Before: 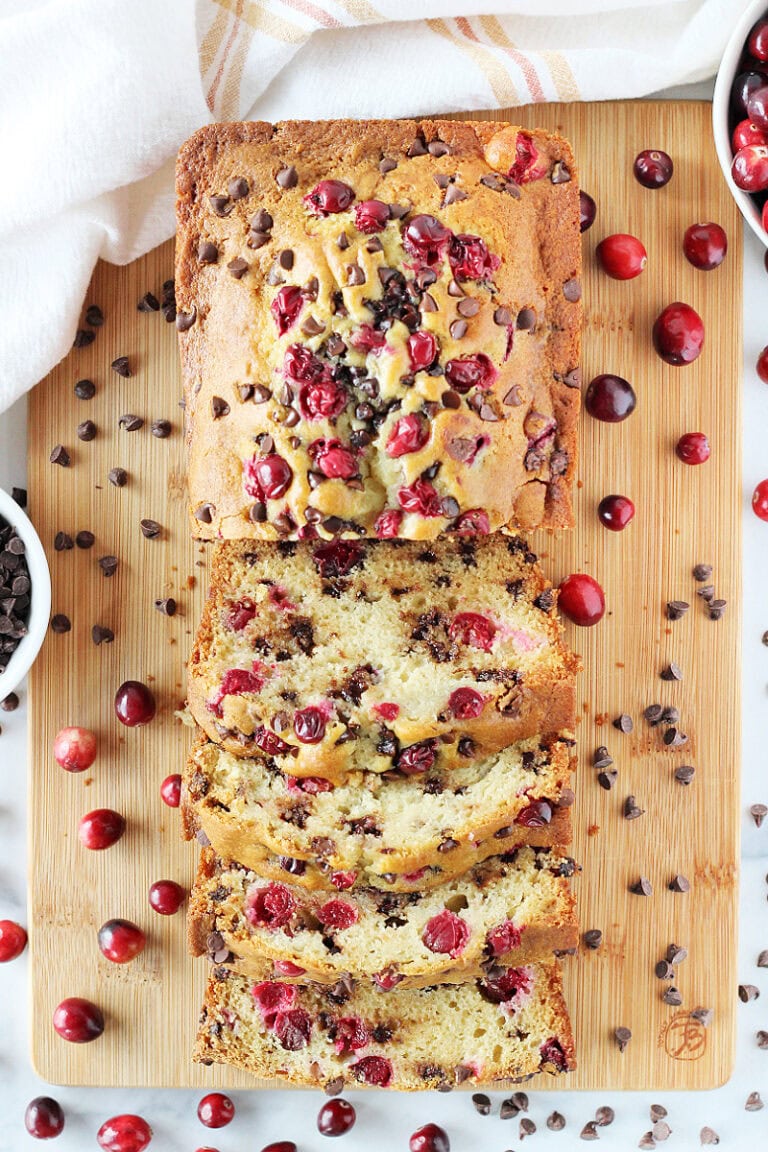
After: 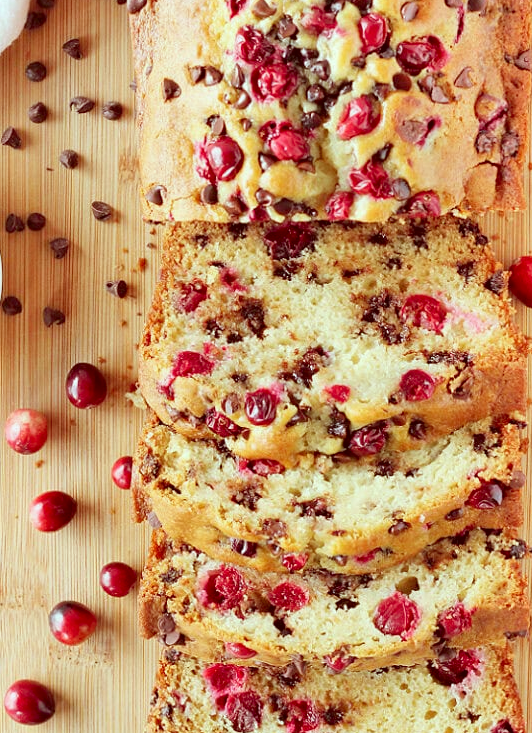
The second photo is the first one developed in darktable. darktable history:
color correction: highlights a* -7.23, highlights b* -0.161, shadows a* 20.08, shadows b* 11.73
crop: left 6.488%, top 27.668%, right 24.183%, bottom 8.656%
